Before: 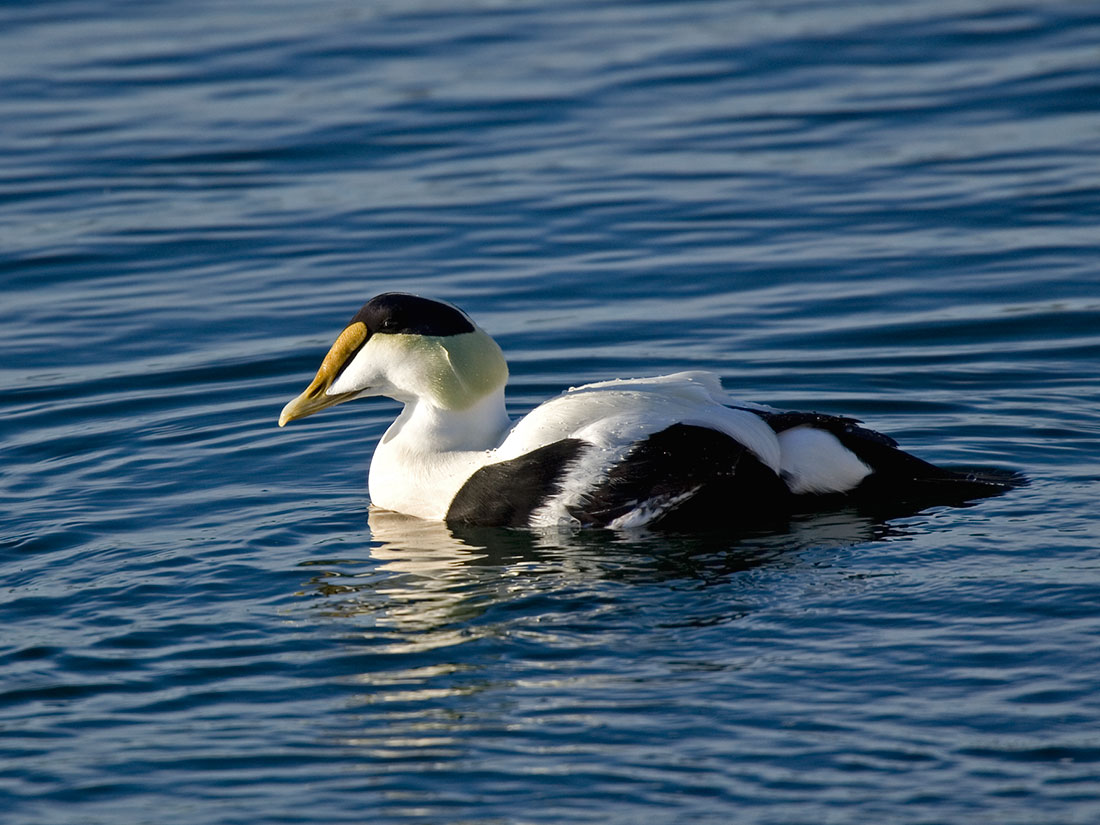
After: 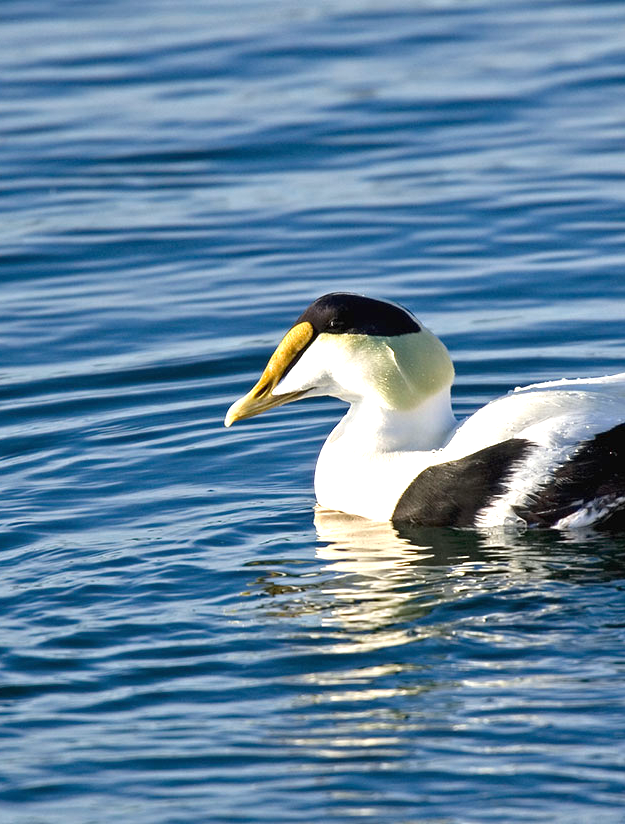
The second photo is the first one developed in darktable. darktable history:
exposure: black level correction 0, exposure 1 EV, compensate exposure bias true, compensate highlight preservation false
crop: left 4.945%, right 38.213%
